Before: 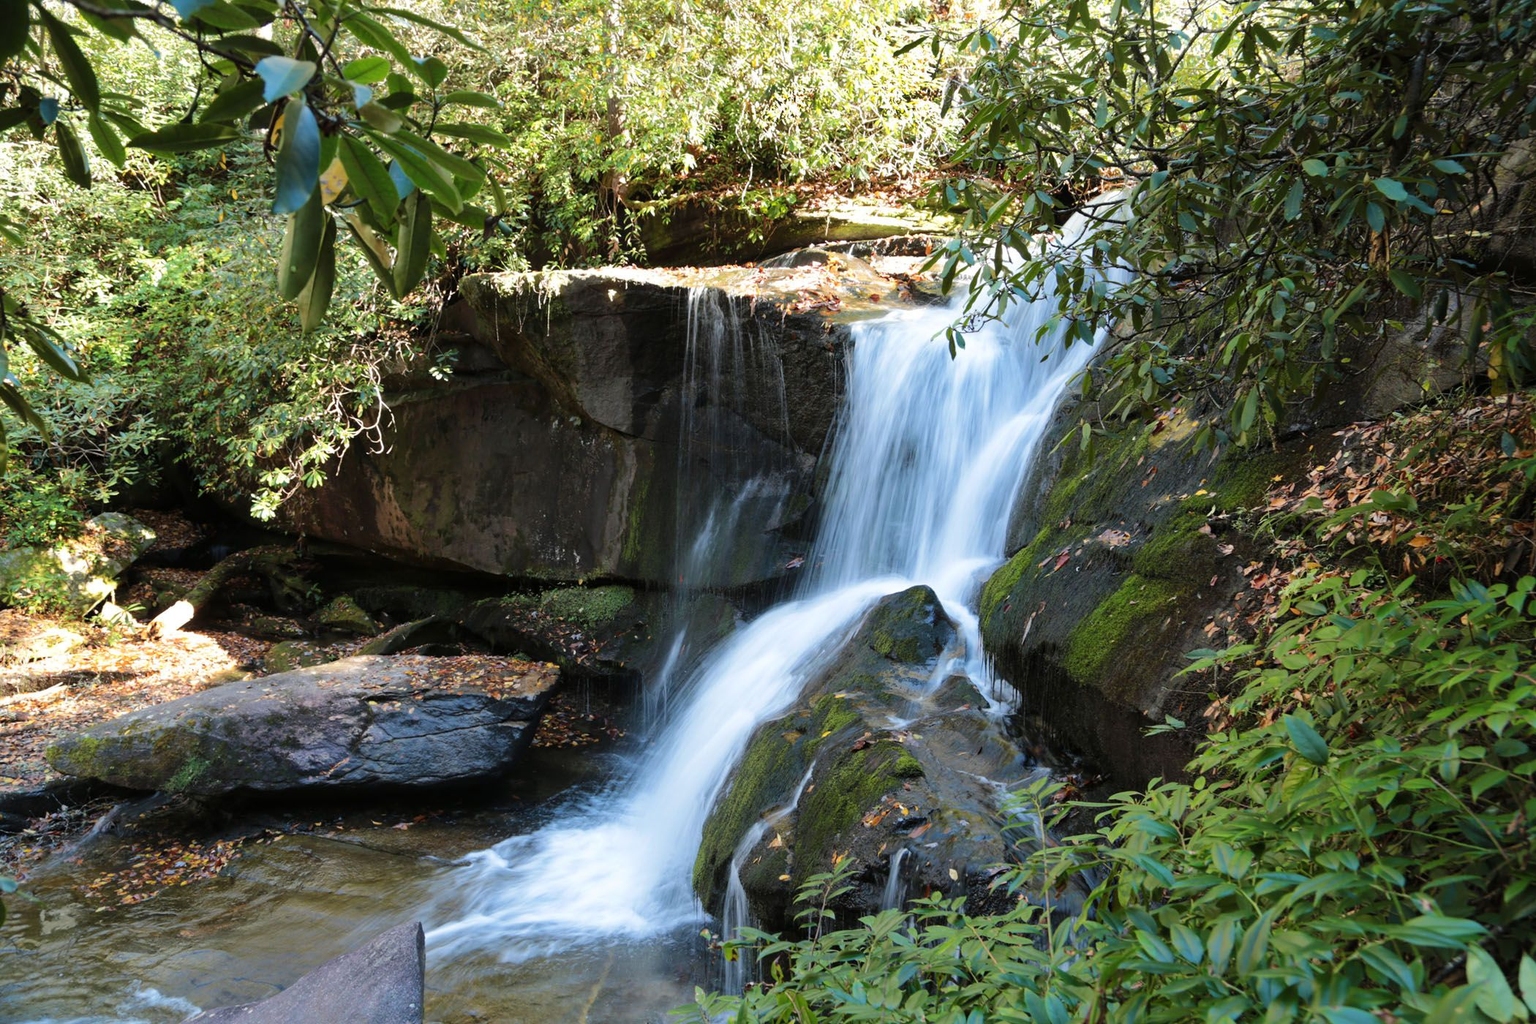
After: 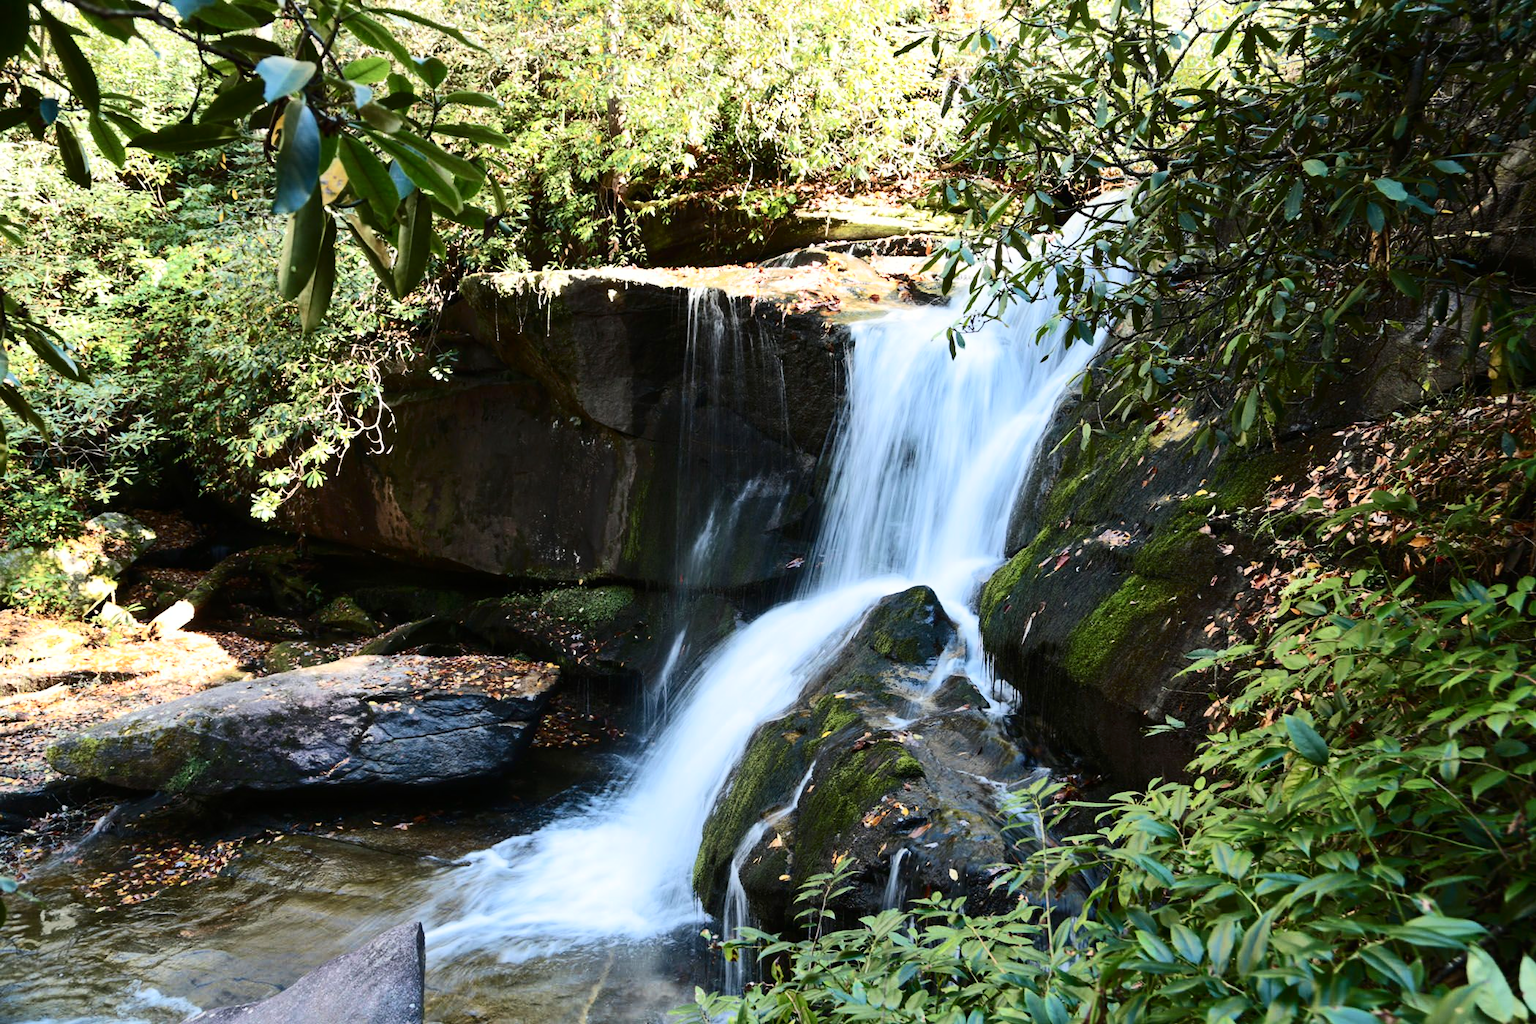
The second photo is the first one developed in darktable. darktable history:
color zones: curves: ch0 [(0, 0.5) (0.143, 0.5) (0.286, 0.5) (0.429, 0.495) (0.571, 0.437) (0.714, 0.44) (0.857, 0.496) (1, 0.5)]
contrast brightness saturation: contrast 0.39, brightness 0.1
